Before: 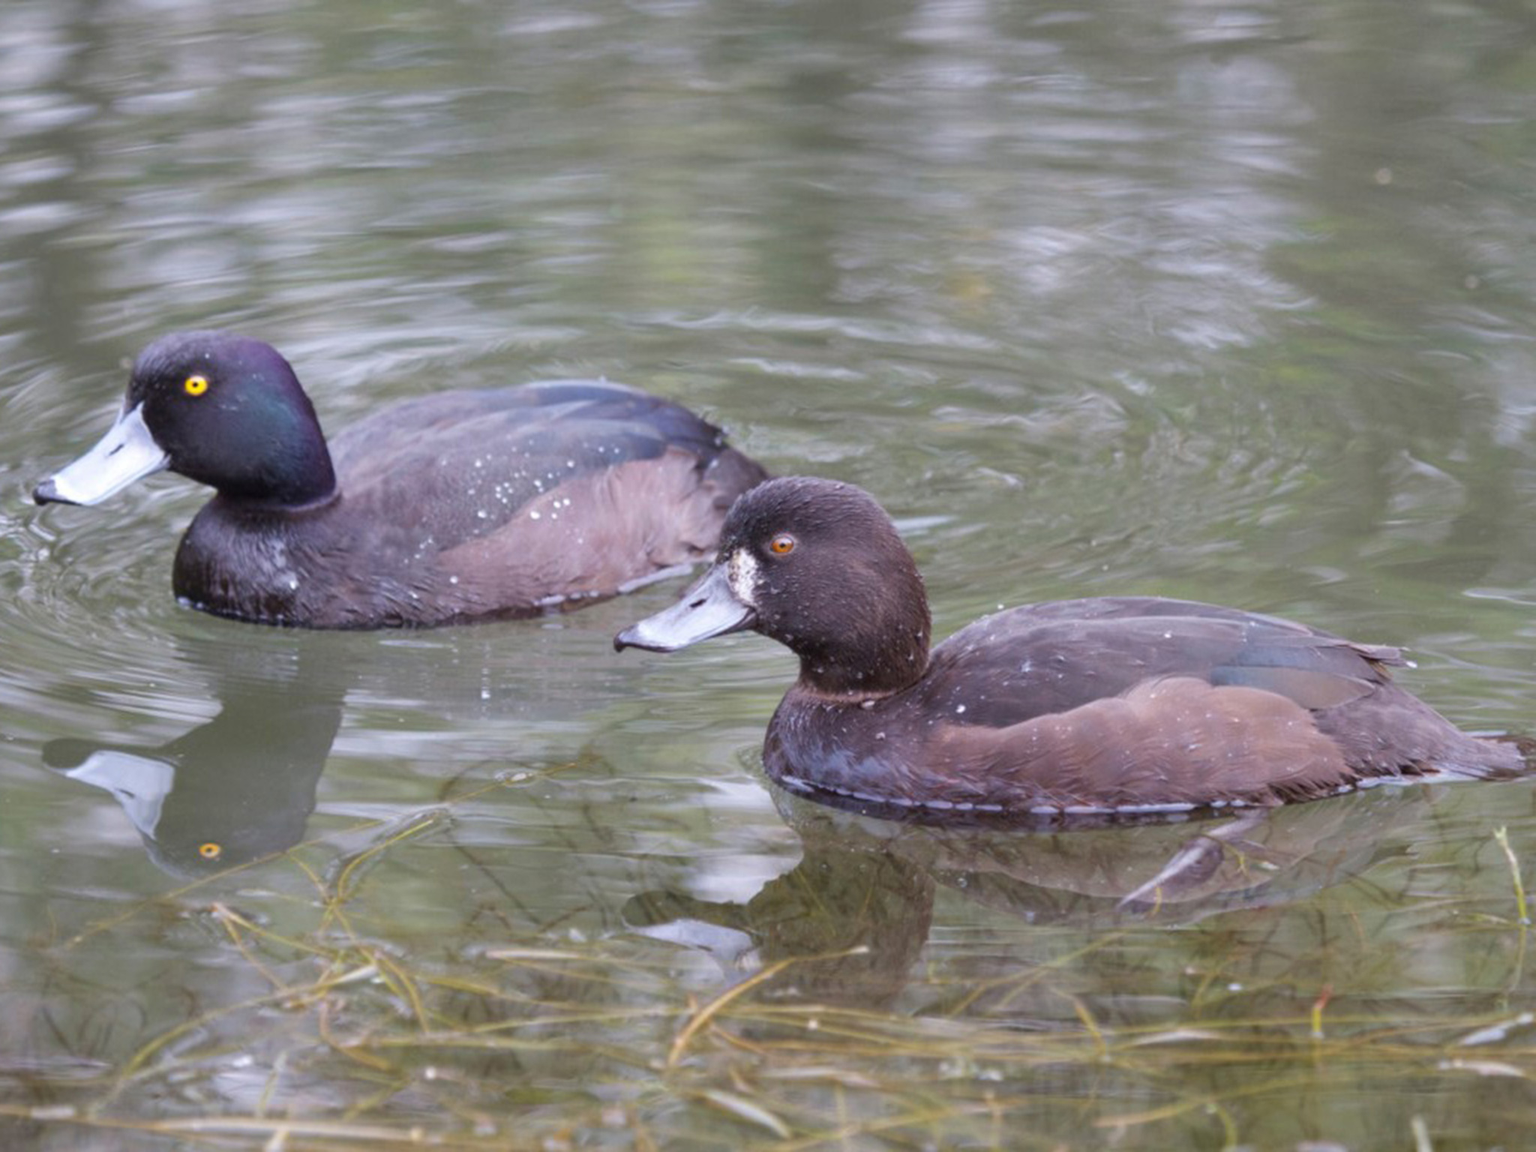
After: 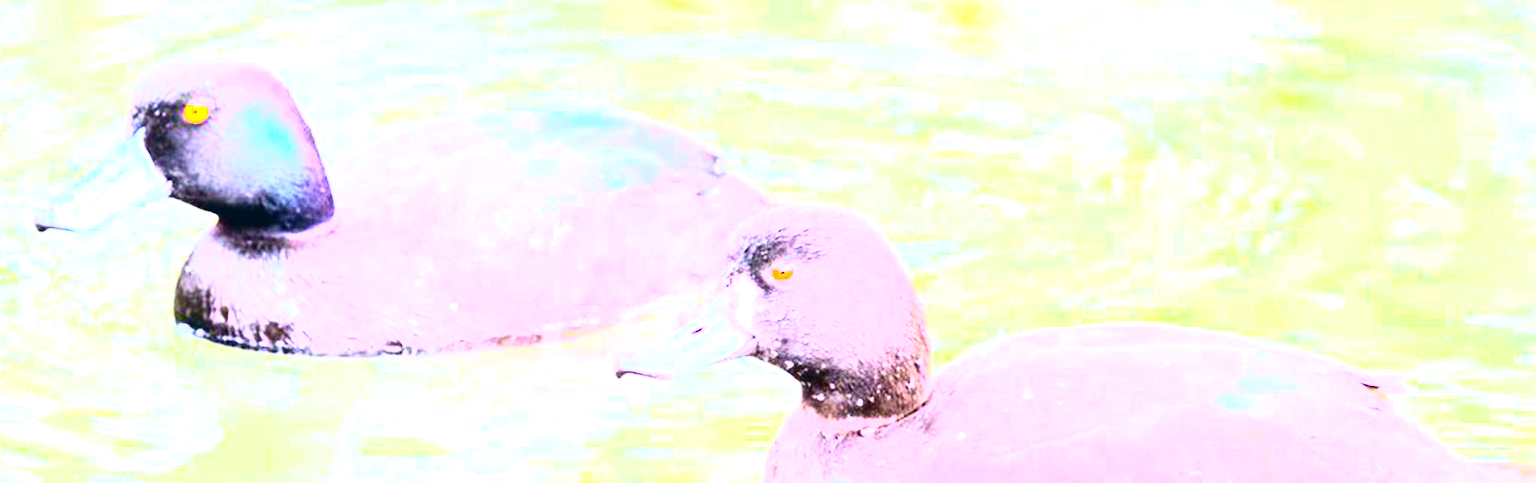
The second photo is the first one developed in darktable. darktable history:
exposure: black level correction 0, exposure 1.751 EV, compensate highlight preservation false
crop and rotate: top 23.745%, bottom 34.3%
contrast brightness saturation: contrast 0.201, brightness 0.167, saturation 0.217
tone equalizer: -8 EV -0.741 EV, -7 EV -0.694 EV, -6 EV -0.628 EV, -5 EV -0.396 EV, -3 EV 0.385 EV, -2 EV 0.6 EV, -1 EV 0.69 EV, +0 EV 0.736 EV
tone curve: curves: ch0 [(0, 0) (0.003, 0.001) (0.011, 0.005) (0.025, 0.01) (0.044, 0.016) (0.069, 0.019) (0.1, 0.024) (0.136, 0.03) (0.177, 0.045) (0.224, 0.071) (0.277, 0.122) (0.335, 0.202) (0.399, 0.326) (0.468, 0.471) (0.543, 0.638) (0.623, 0.798) (0.709, 0.913) (0.801, 0.97) (0.898, 0.983) (1, 1)], color space Lab, independent channels, preserve colors none
color balance rgb: global offset › luminance -0.331%, global offset › chroma 0.108%, global offset › hue 165.49°, perceptual saturation grading › global saturation 30.141%, global vibrance 44.624%
